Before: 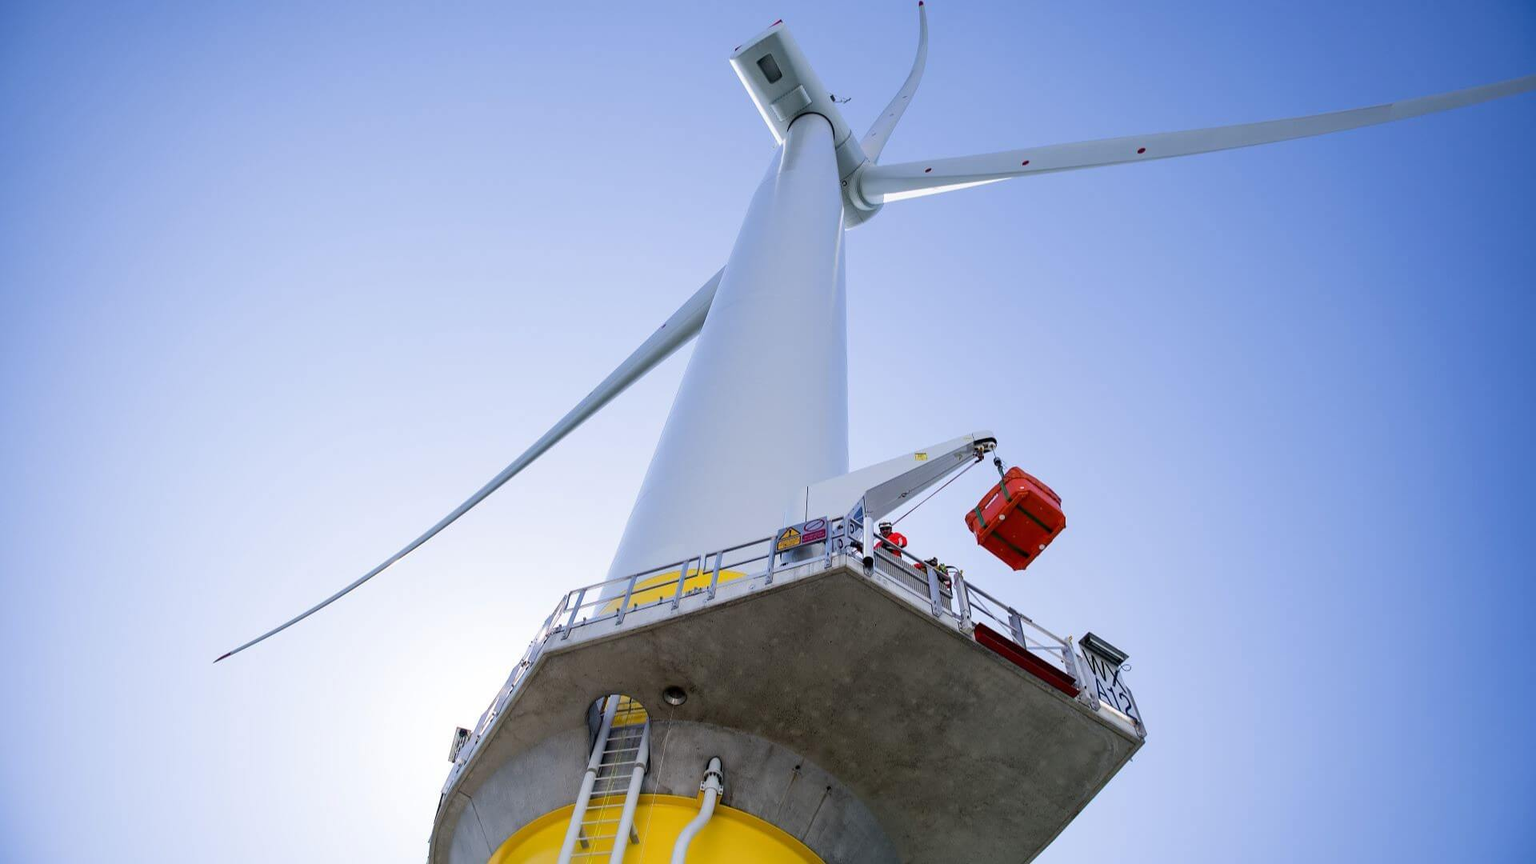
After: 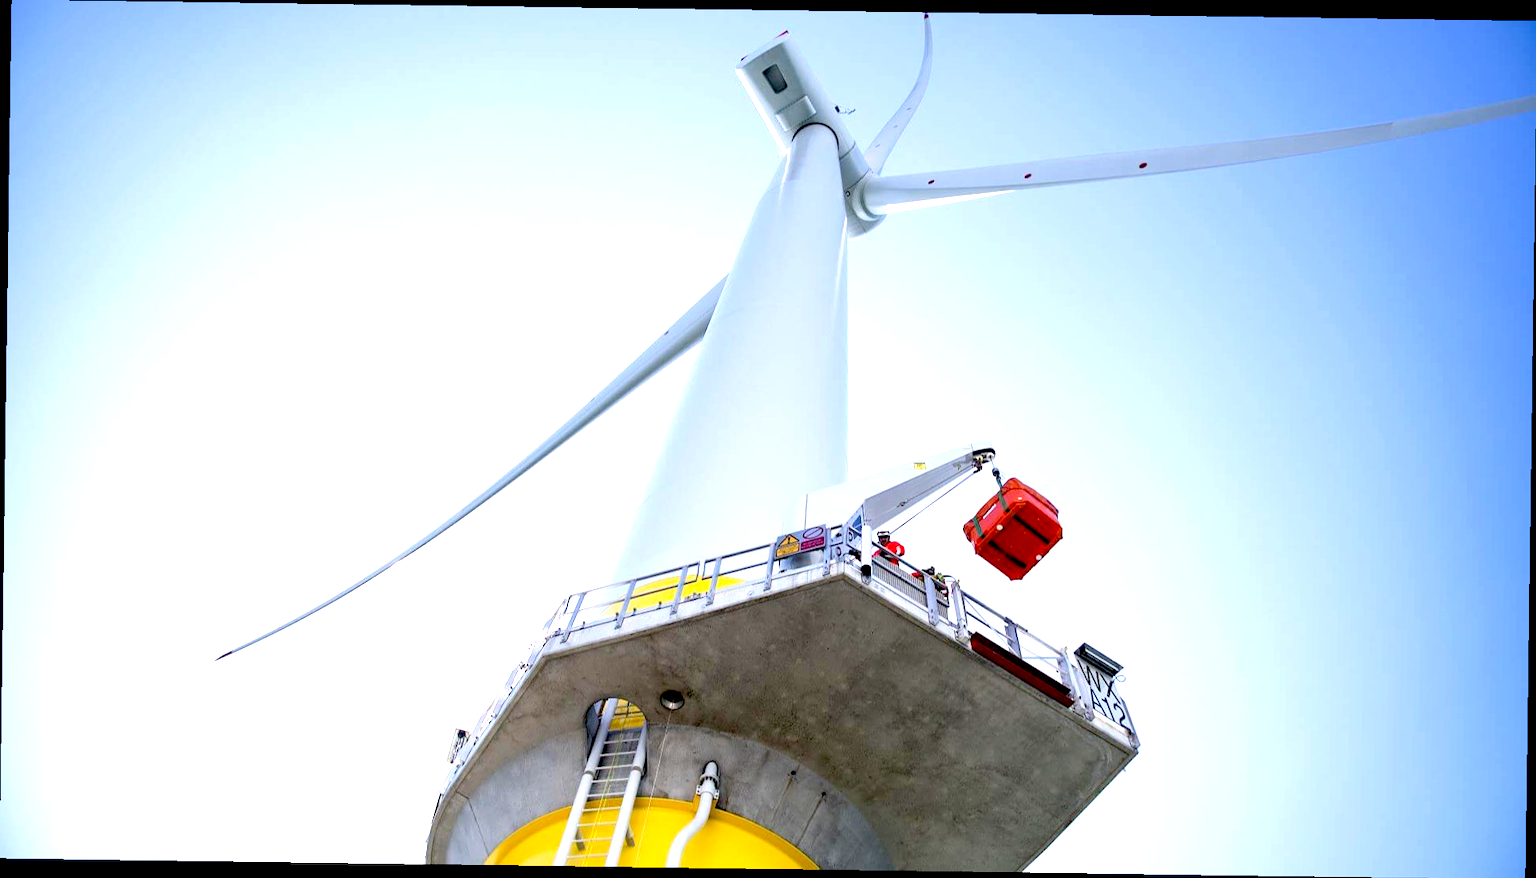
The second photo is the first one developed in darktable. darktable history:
exposure: black level correction 0.011, exposure 1.088 EV, compensate exposure bias true, compensate highlight preservation false
rotate and perspective: rotation 0.8°, automatic cropping off
